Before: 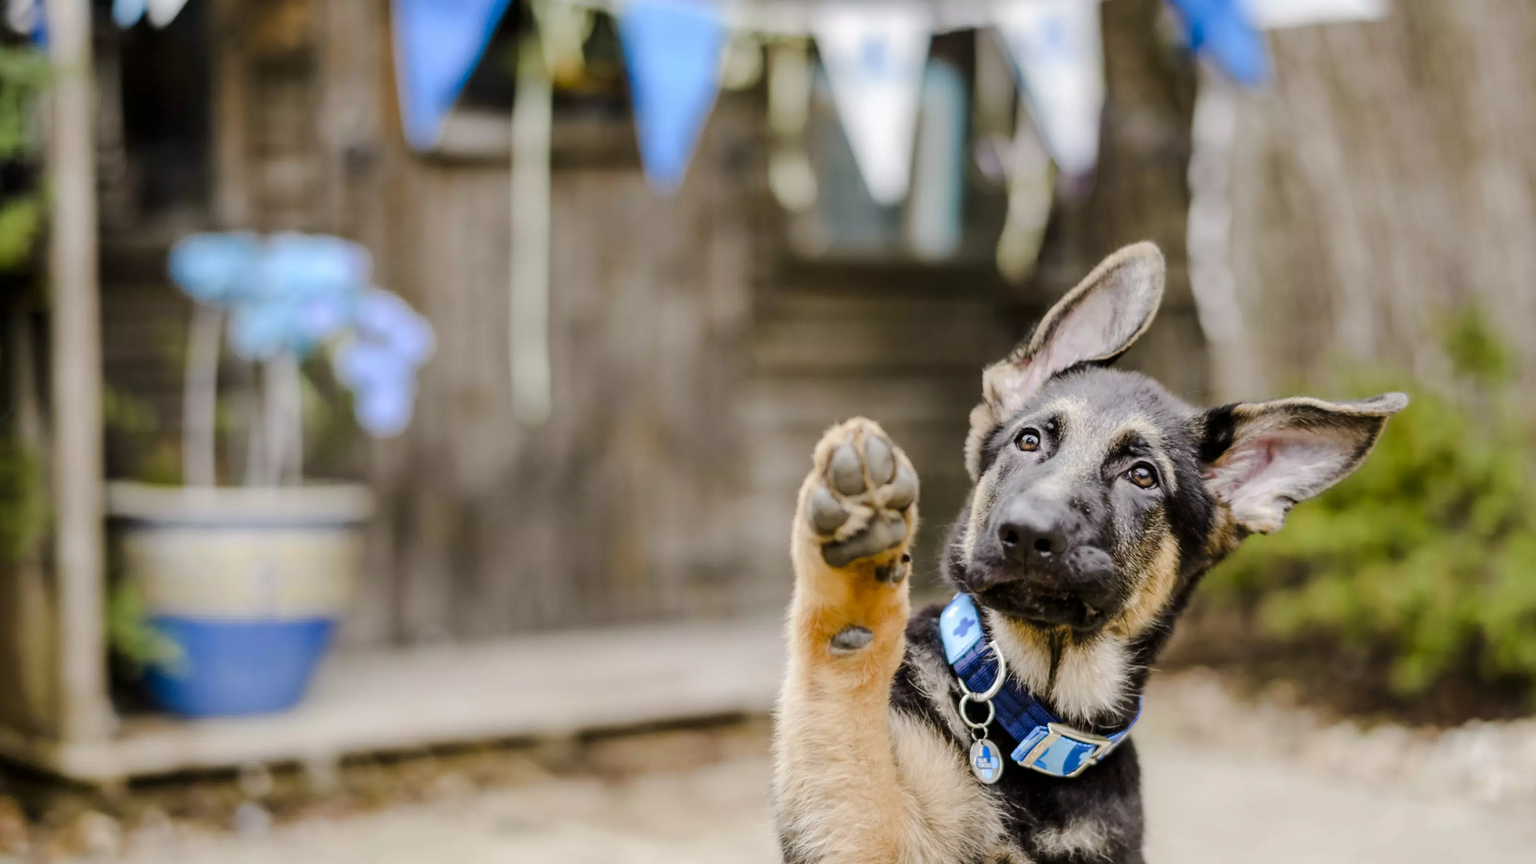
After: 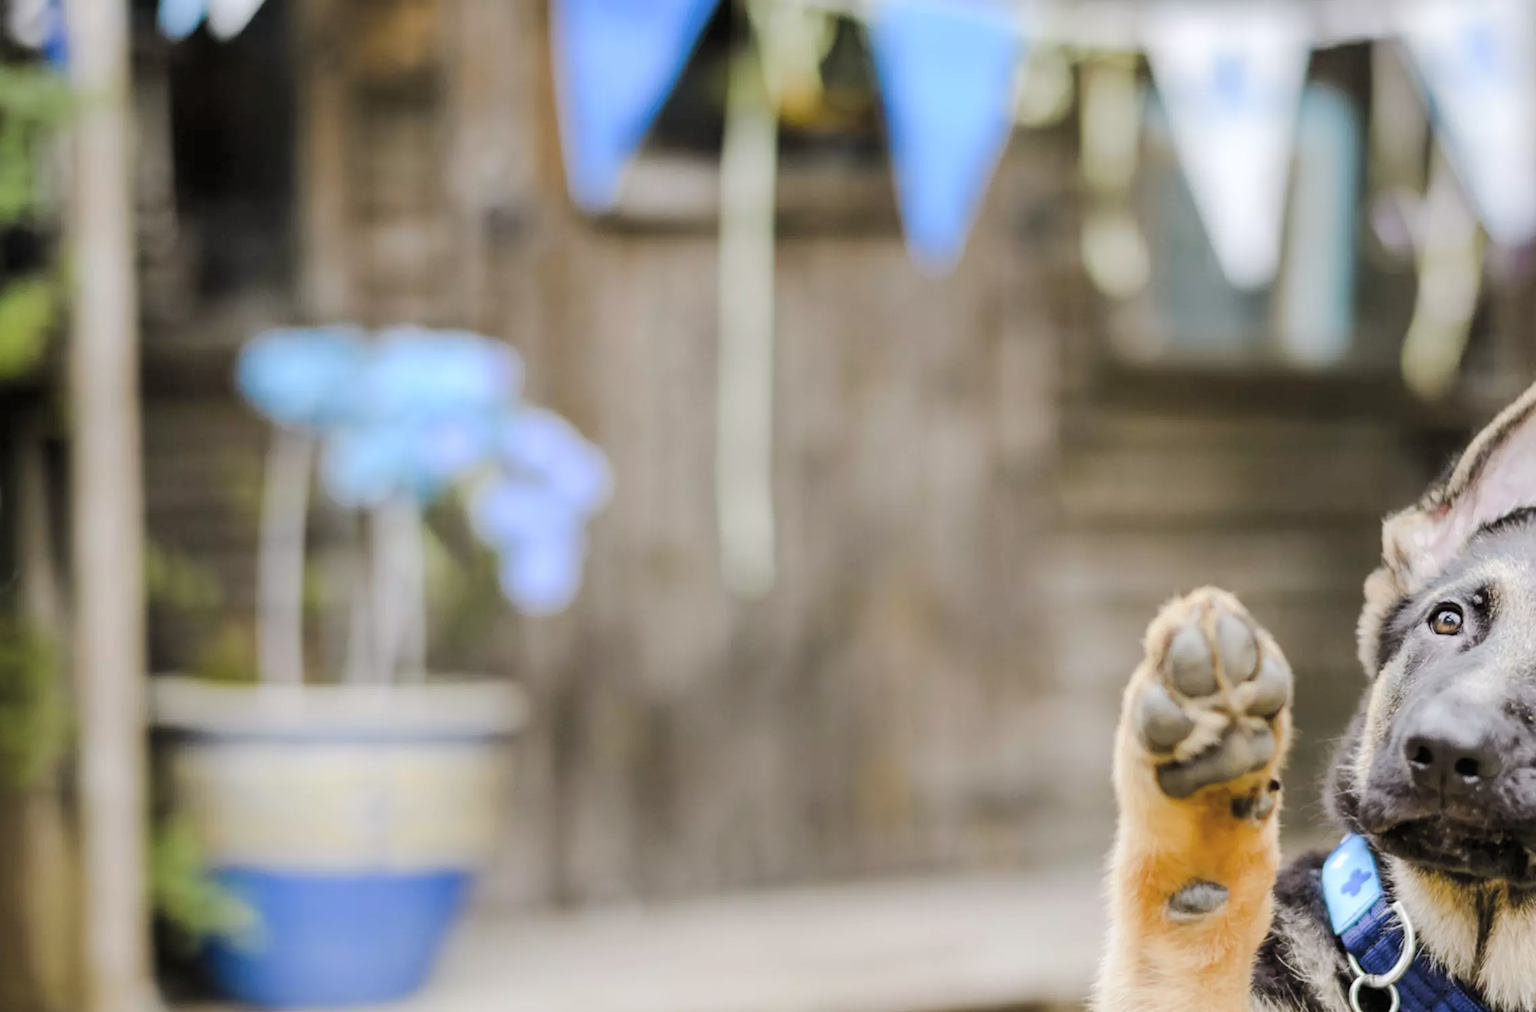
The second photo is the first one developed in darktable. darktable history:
crop: right 28.885%, bottom 16.626%
white balance: red 0.988, blue 1.017
contrast brightness saturation: brightness 0.15
